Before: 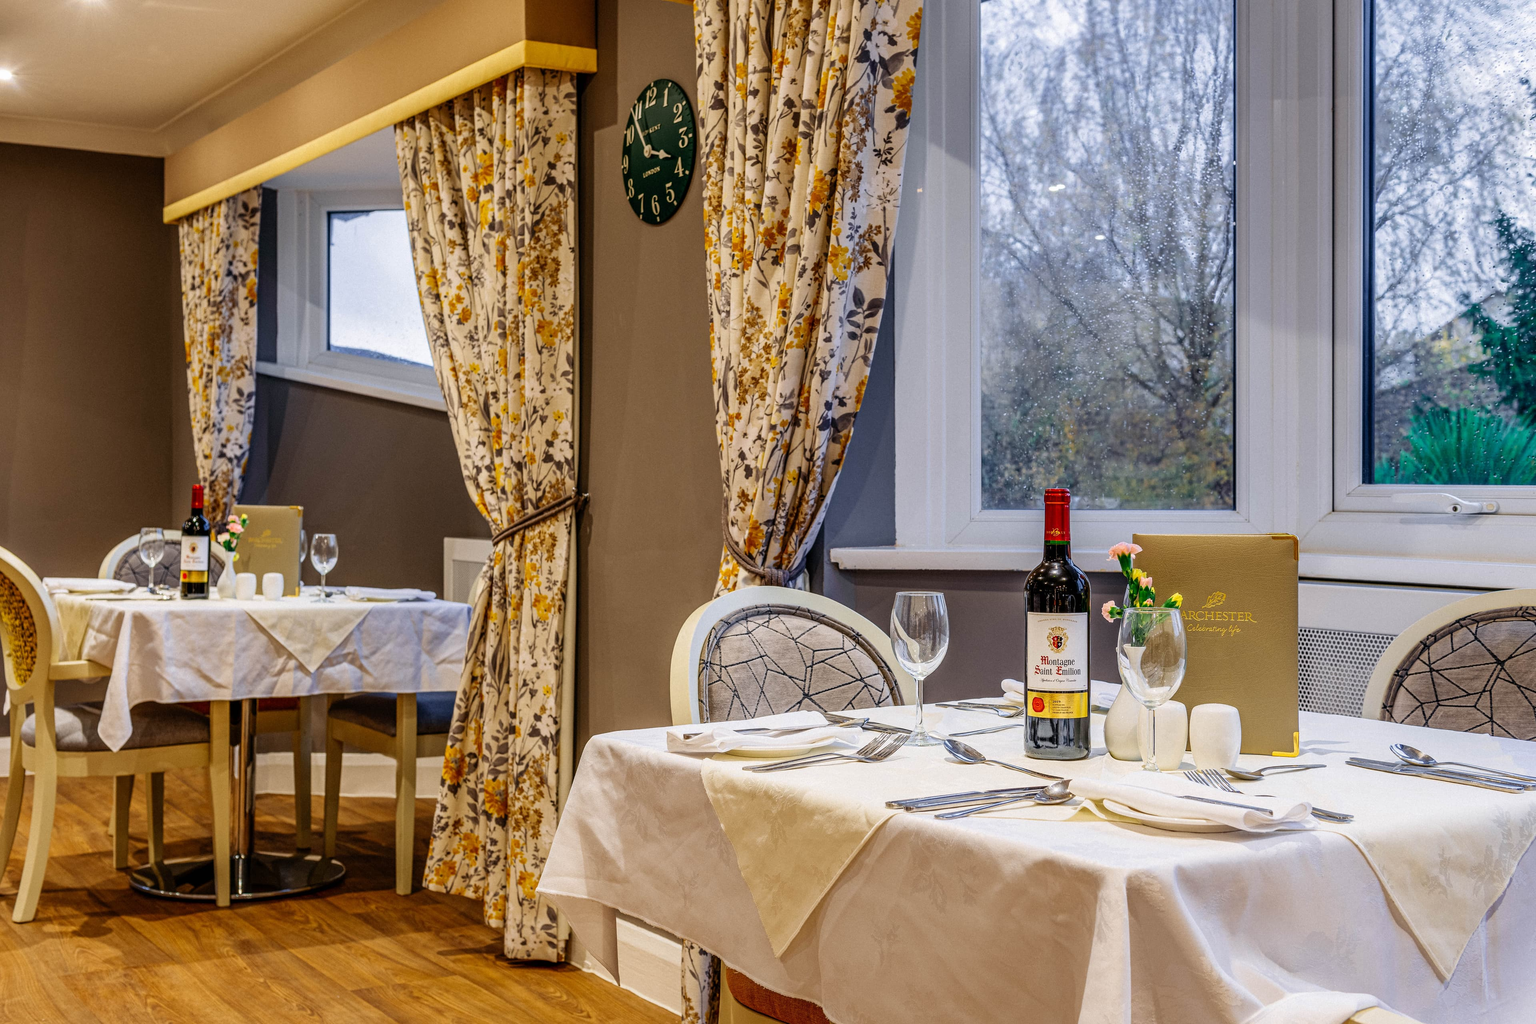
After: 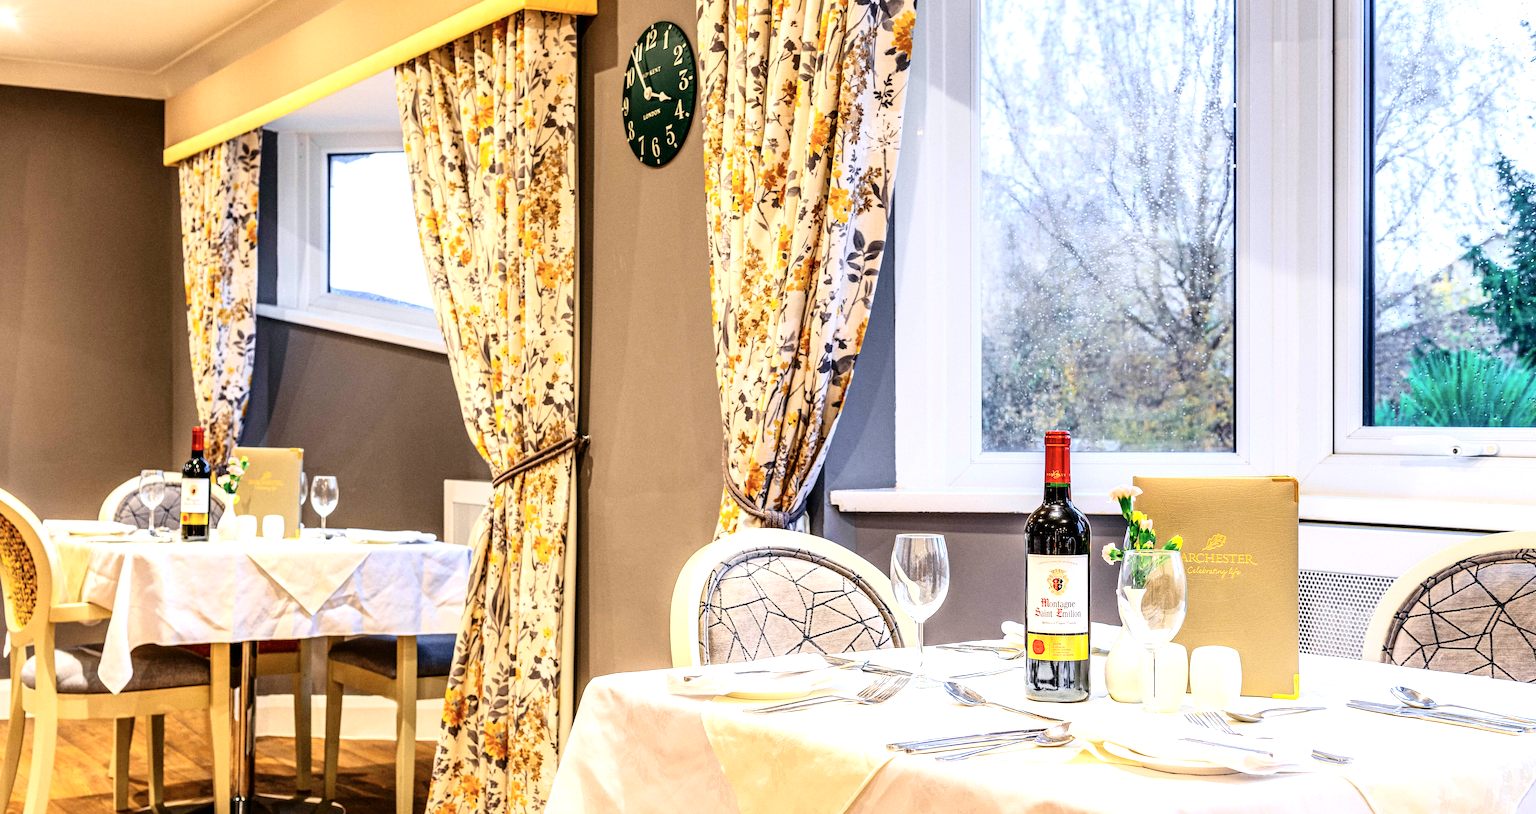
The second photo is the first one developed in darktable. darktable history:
exposure: black level correction 0, exposure 1.001 EV, compensate highlight preservation false
tone curve: curves: ch0 [(0, 0) (0.004, 0.001) (0.02, 0.008) (0.218, 0.218) (0.664, 0.774) (0.832, 0.914) (1, 1)], color space Lab, independent channels, preserve colors none
crop and rotate: top 5.667%, bottom 14.81%
